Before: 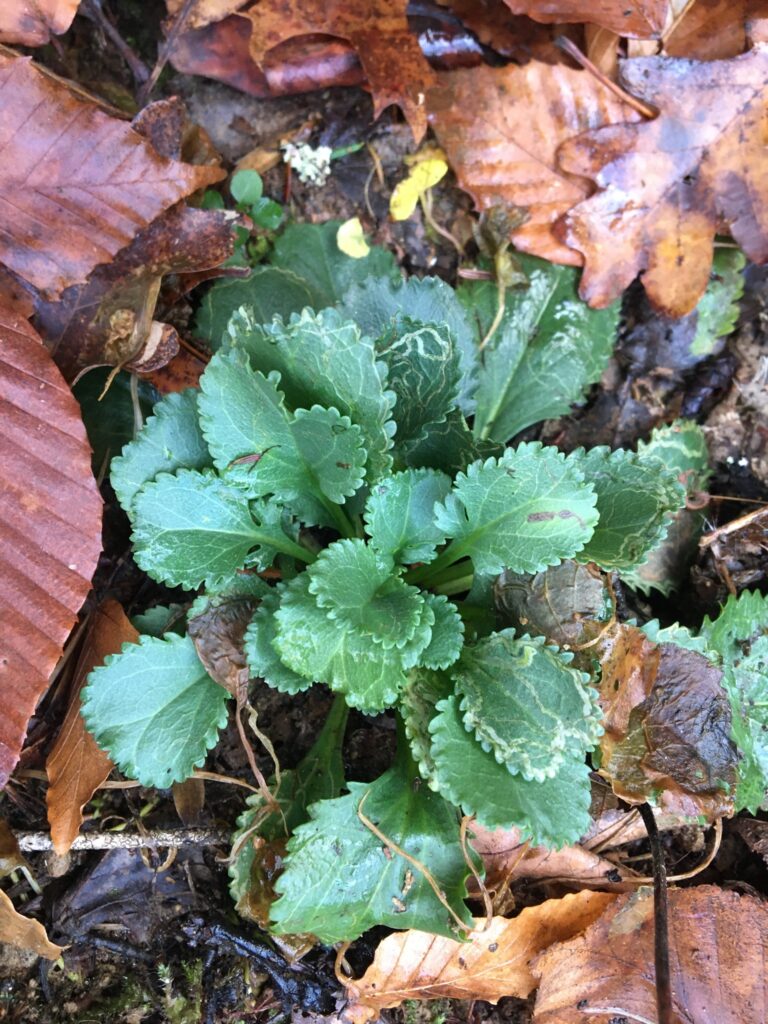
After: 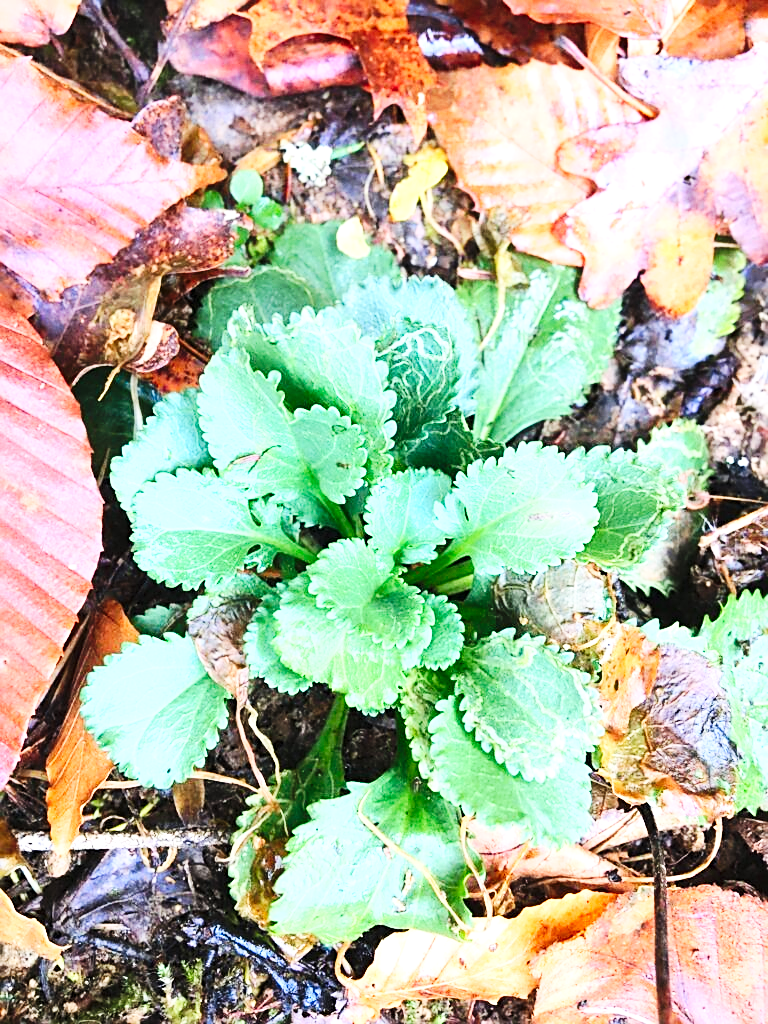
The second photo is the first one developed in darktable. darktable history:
contrast brightness saturation: contrast 0.203, brightness 0.161, saturation 0.229
sharpen: on, module defaults
base curve: curves: ch0 [(0, 0) (0.032, 0.025) (0.121, 0.166) (0.206, 0.329) (0.605, 0.79) (1, 1)], preserve colors none
exposure: exposure 0.776 EV, compensate highlight preservation false
